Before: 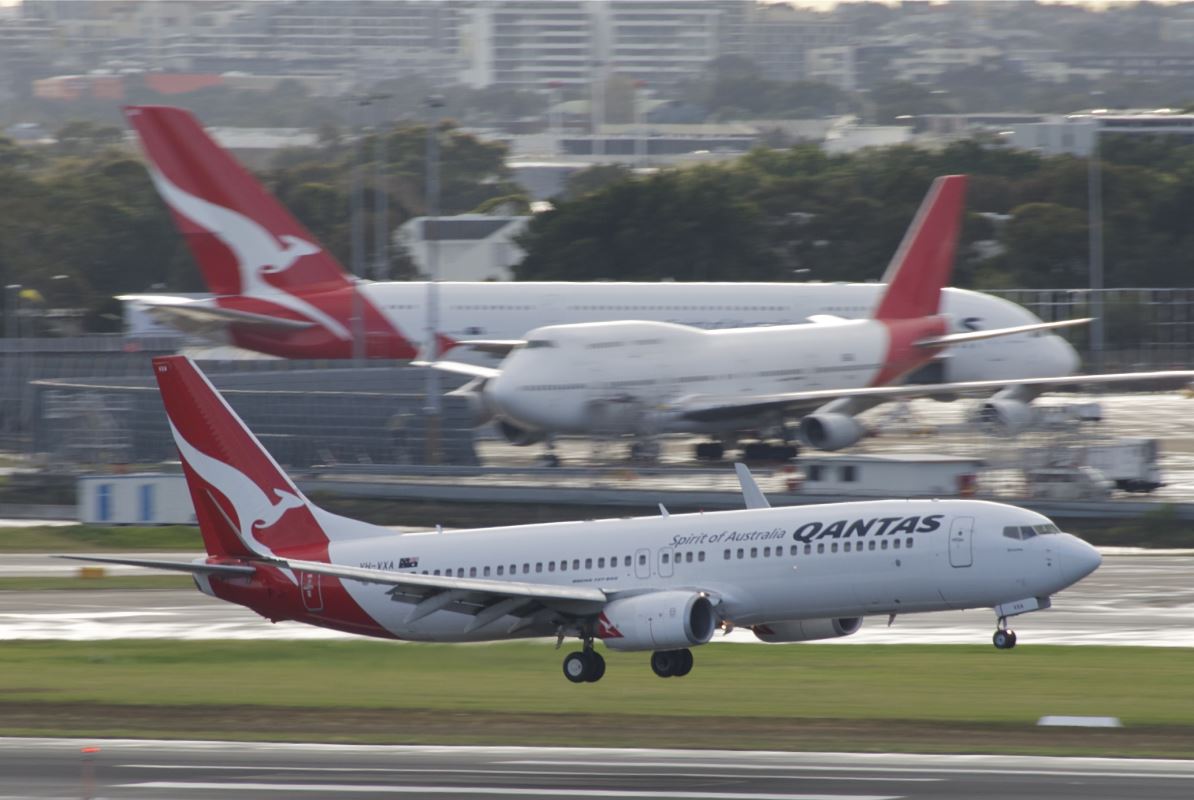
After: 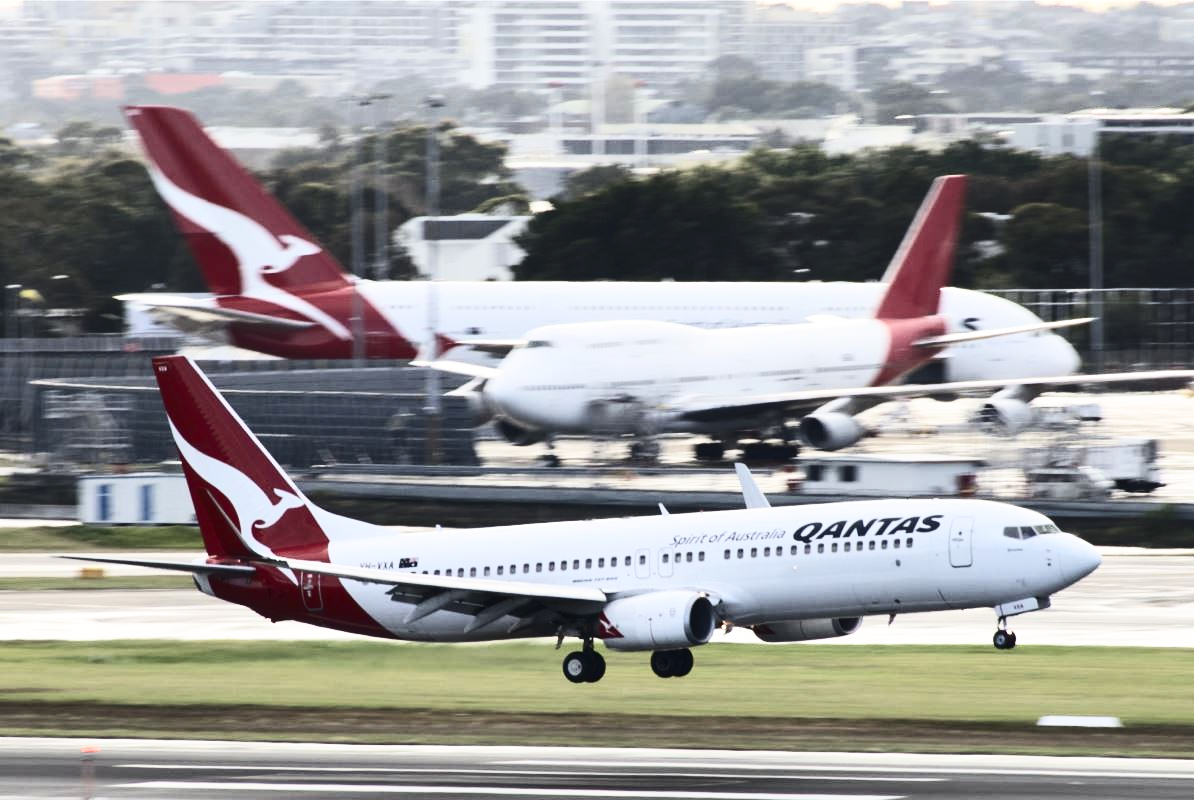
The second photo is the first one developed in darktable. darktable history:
contrast brightness saturation: contrast 0.5, saturation -0.1
base curve: curves: ch0 [(0, 0) (0.579, 0.807) (1, 1)], preserve colors none
